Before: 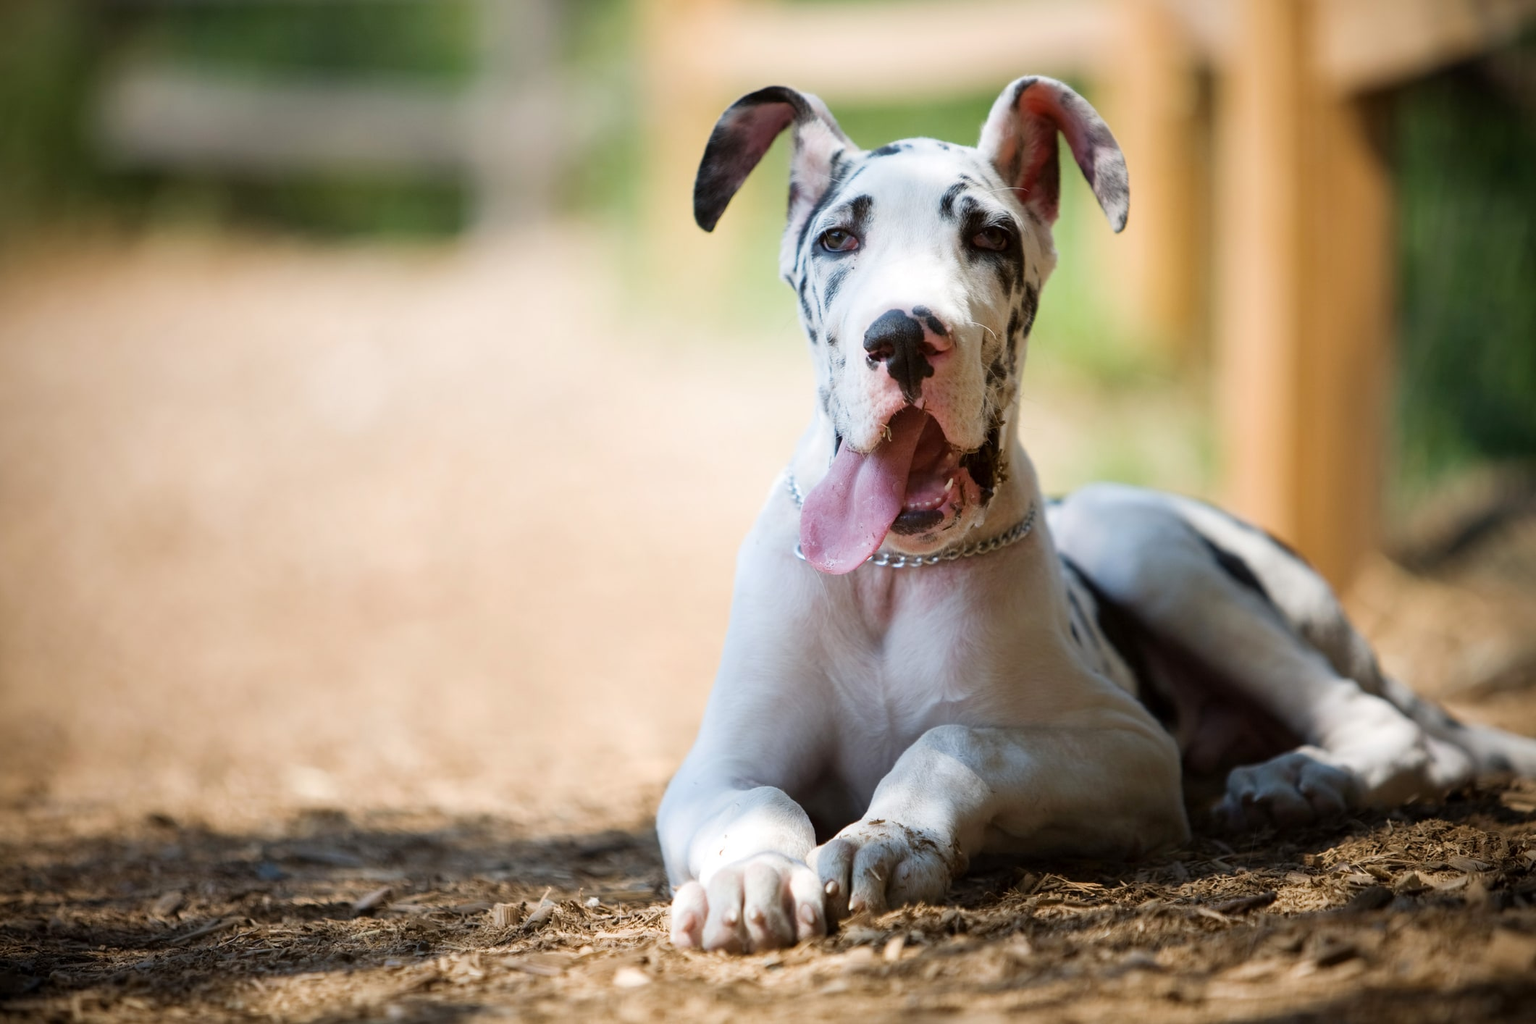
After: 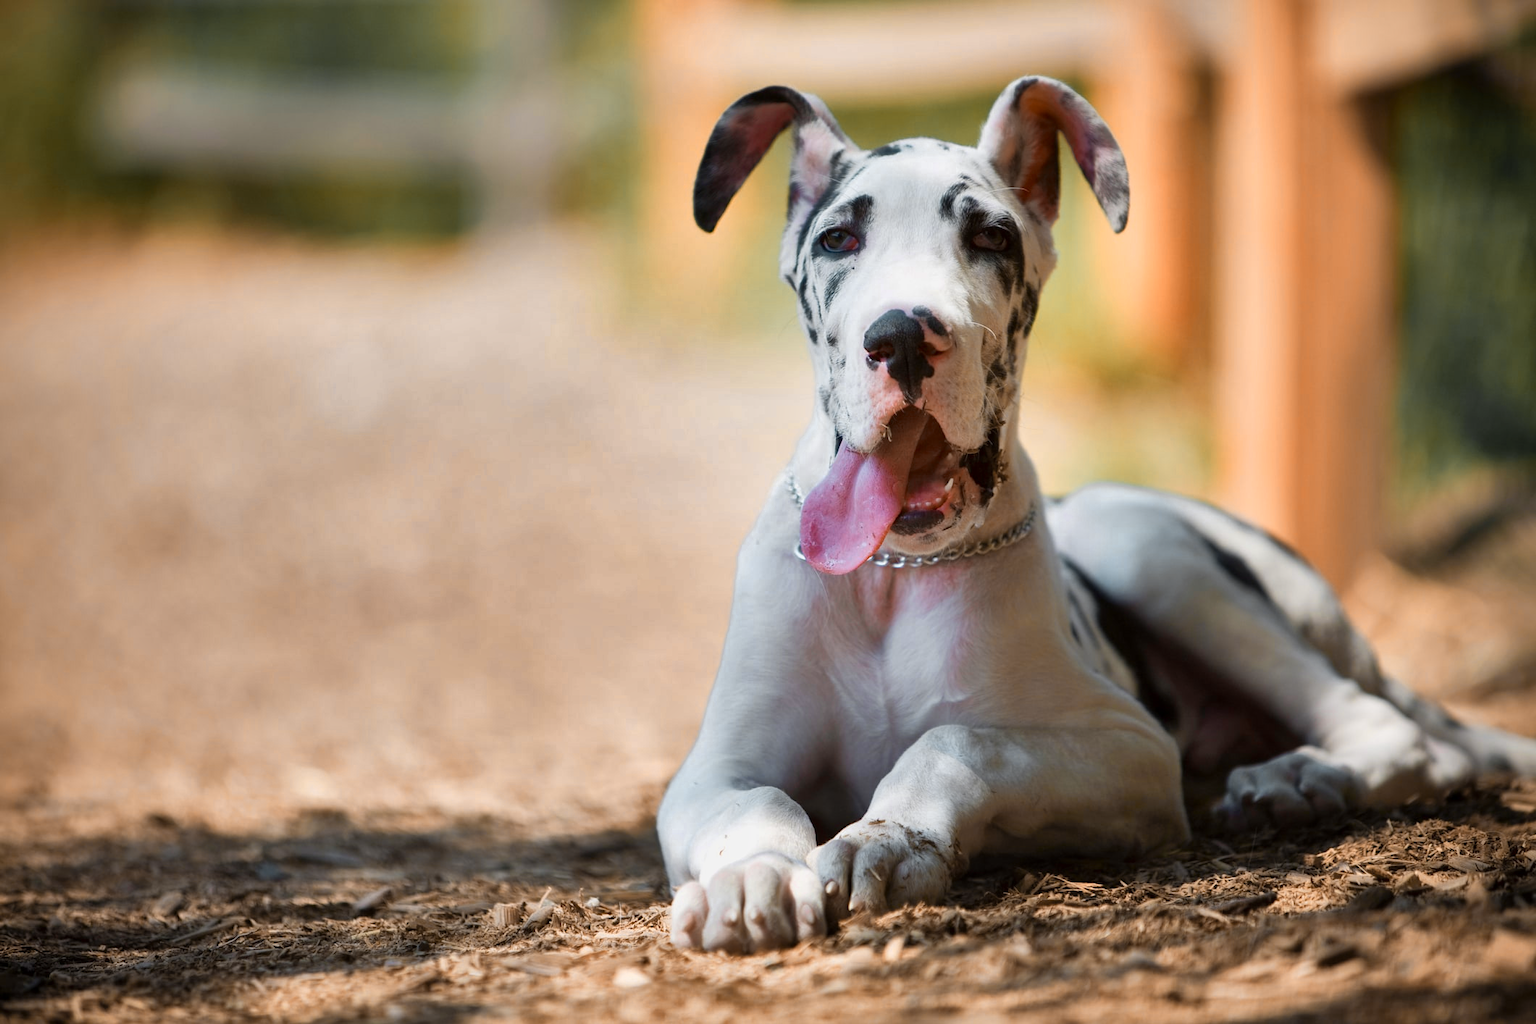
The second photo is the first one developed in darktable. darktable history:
color zones: curves: ch0 [(0.009, 0.528) (0.136, 0.6) (0.255, 0.586) (0.39, 0.528) (0.522, 0.584) (0.686, 0.736) (0.849, 0.561)]; ch1 [(0.045, 0.781) (0.14, 0.416) (0.257, 0.695) (0.442, 0.032) (0.738, 0.338) (0.818, 0.632) (0.891, 0.741) (1, 0.704)]; ch2 [(0, 0.667) (0.141, 0.52) (0.26, 0.37) (0.474, 0.432) (0.743, 0.286)]
shadows and highlights: white point adjustment -3.46, highlights -63.68, soften with gaussian
